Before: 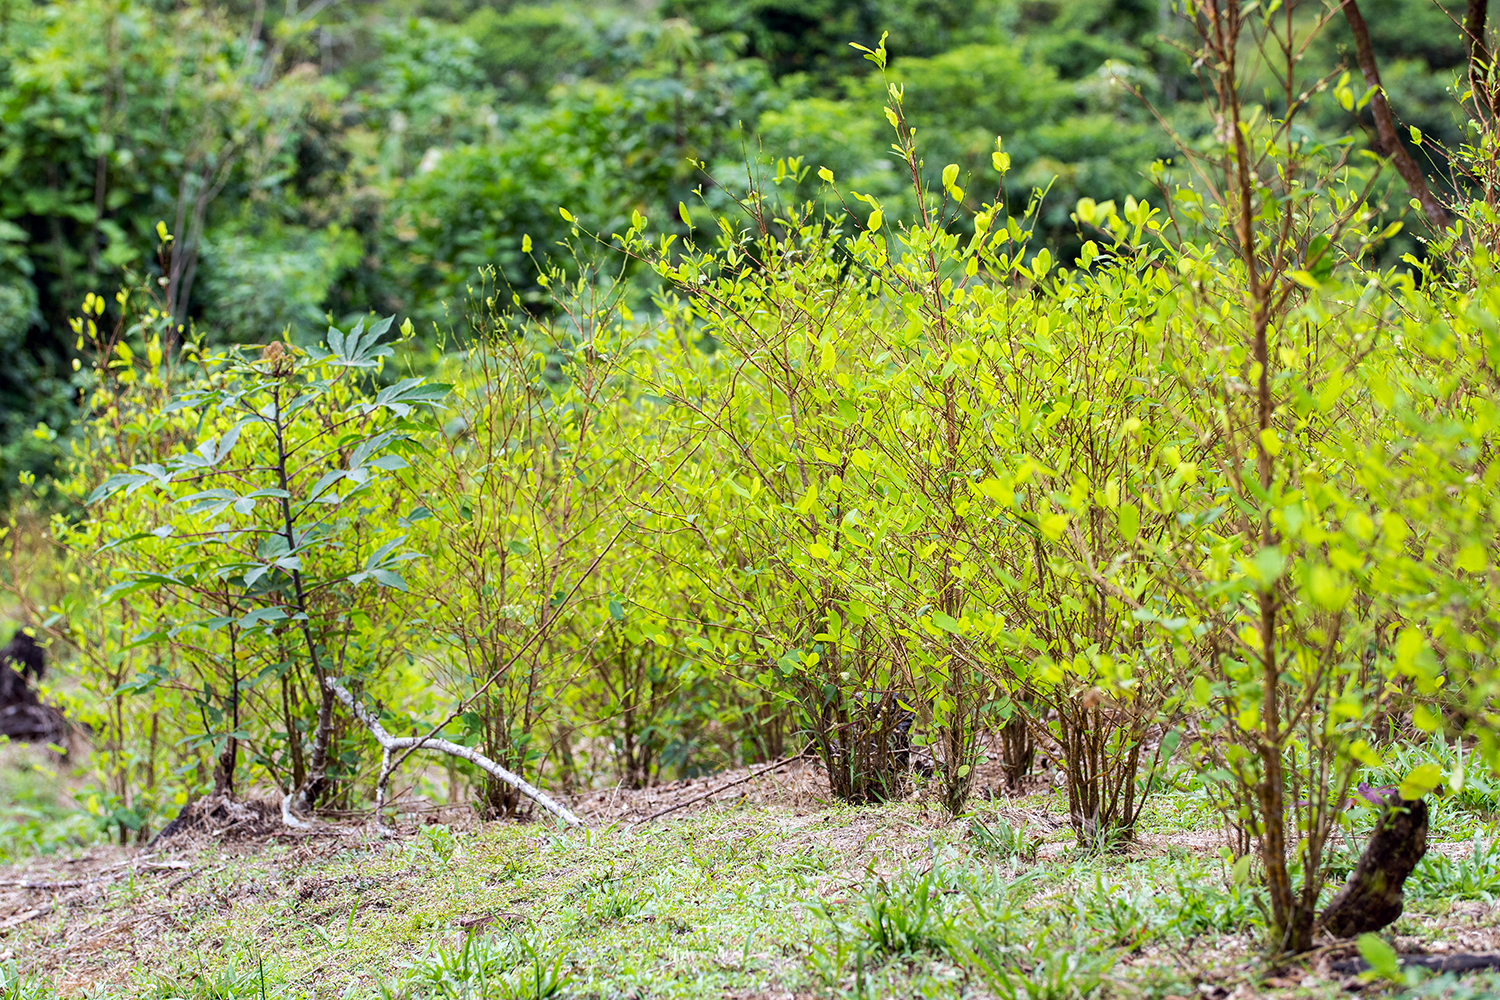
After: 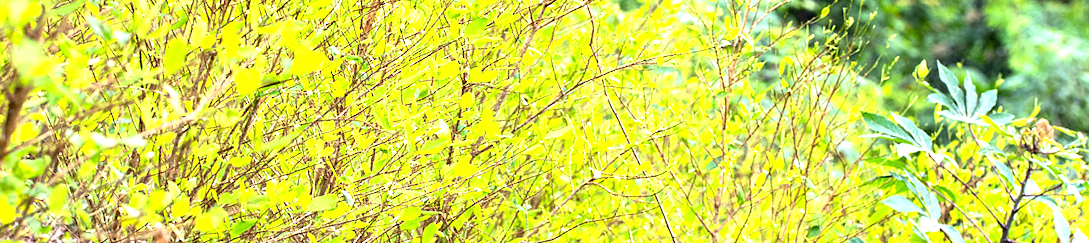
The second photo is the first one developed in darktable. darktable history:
exposure: black level correction 0, exposure 1.1 EV, compensate exposure bias true, compensate highlight preservation false
crop and rotate: angle 16.12°, top 30.835%, bottom 35.653%
